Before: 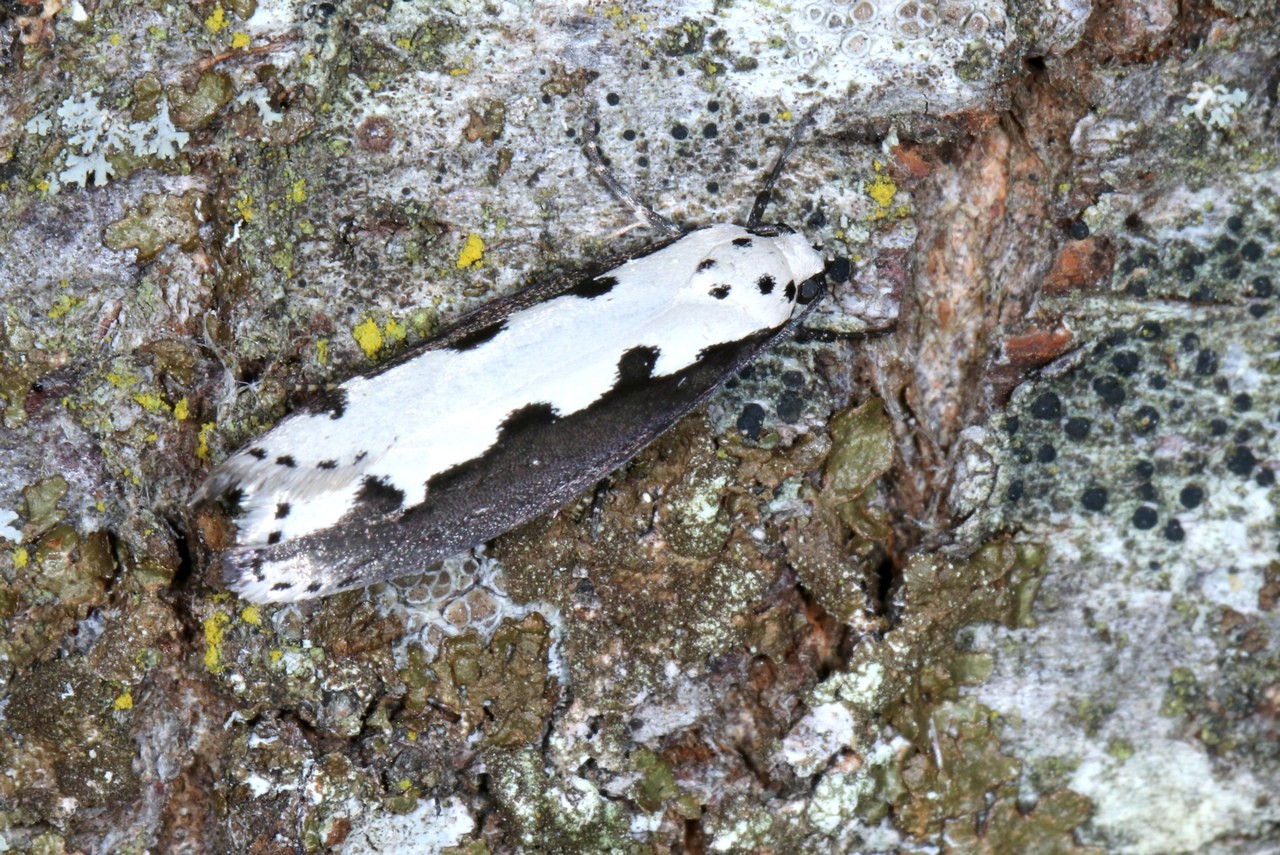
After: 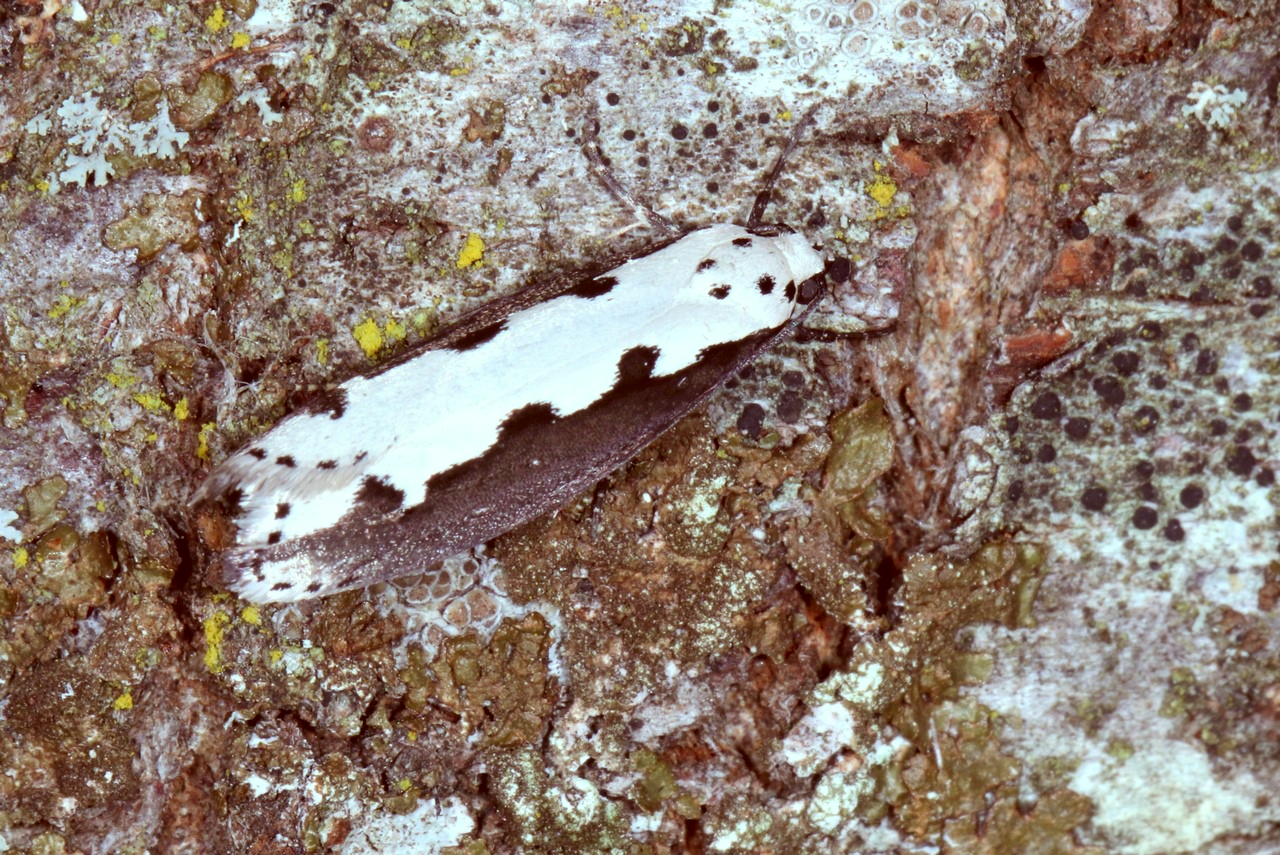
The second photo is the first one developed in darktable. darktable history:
color correction: highlights a* -7.18, highlights b* -0.157, shadows a* 20.75, shadows b* 12.2
